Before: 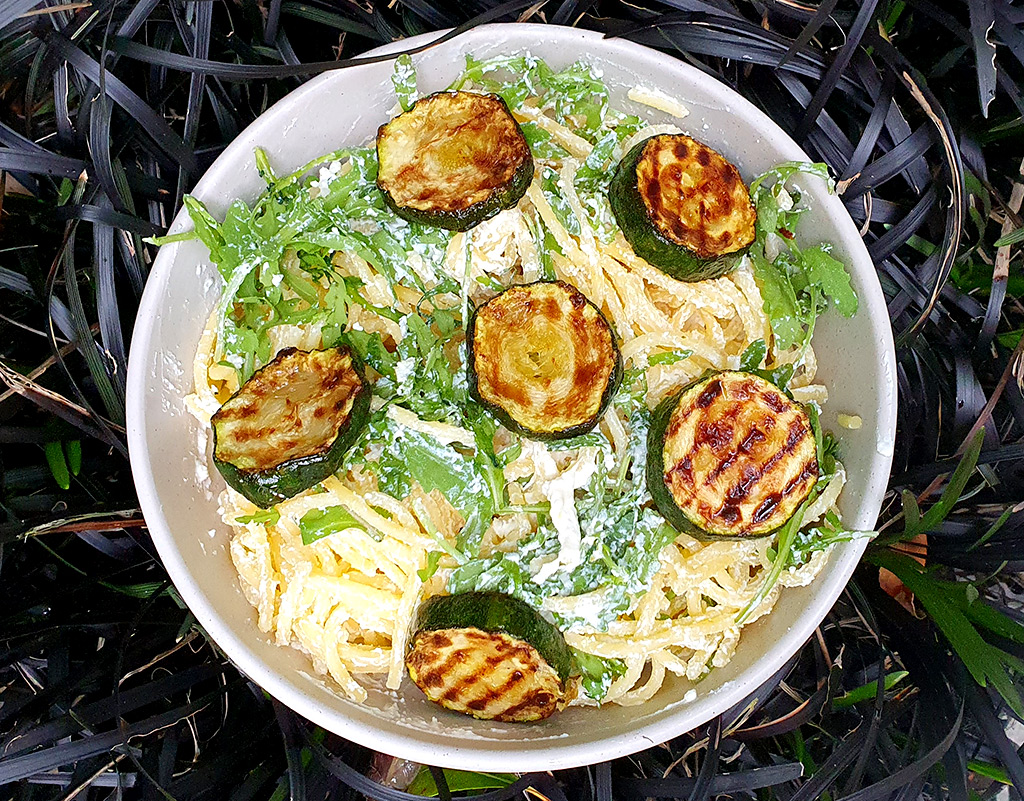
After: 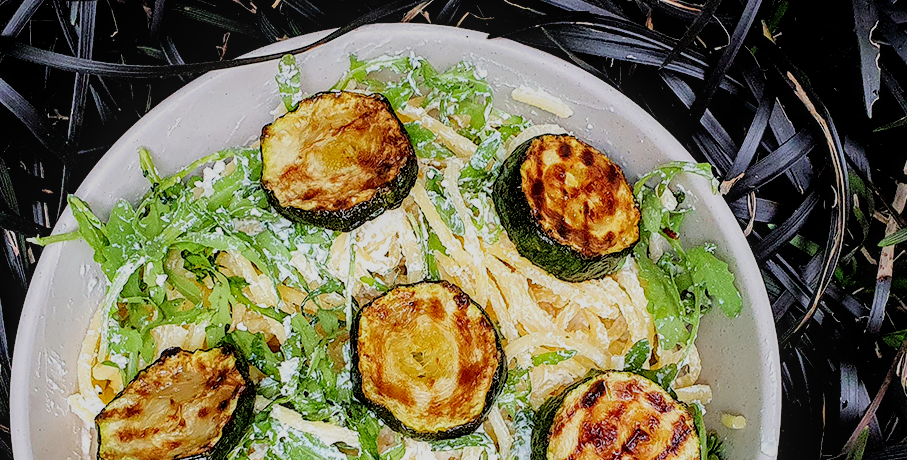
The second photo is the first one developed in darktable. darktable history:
local contrast: on, module defaults
filmic rgb: black relative exposure -4.39 EV, white relative exposure 5.03 EV, threshold 2.96 EV, hardness 2.21, latitude 39.24%, contrast 1.155, highlights saturation mix 10.7%, shadows ↔ highlights balance 1.08%, enable highlight reconstruction true
exposure: compensate highlight preservation false
crop and rotate: left 11.368%, bottom 42.501%
